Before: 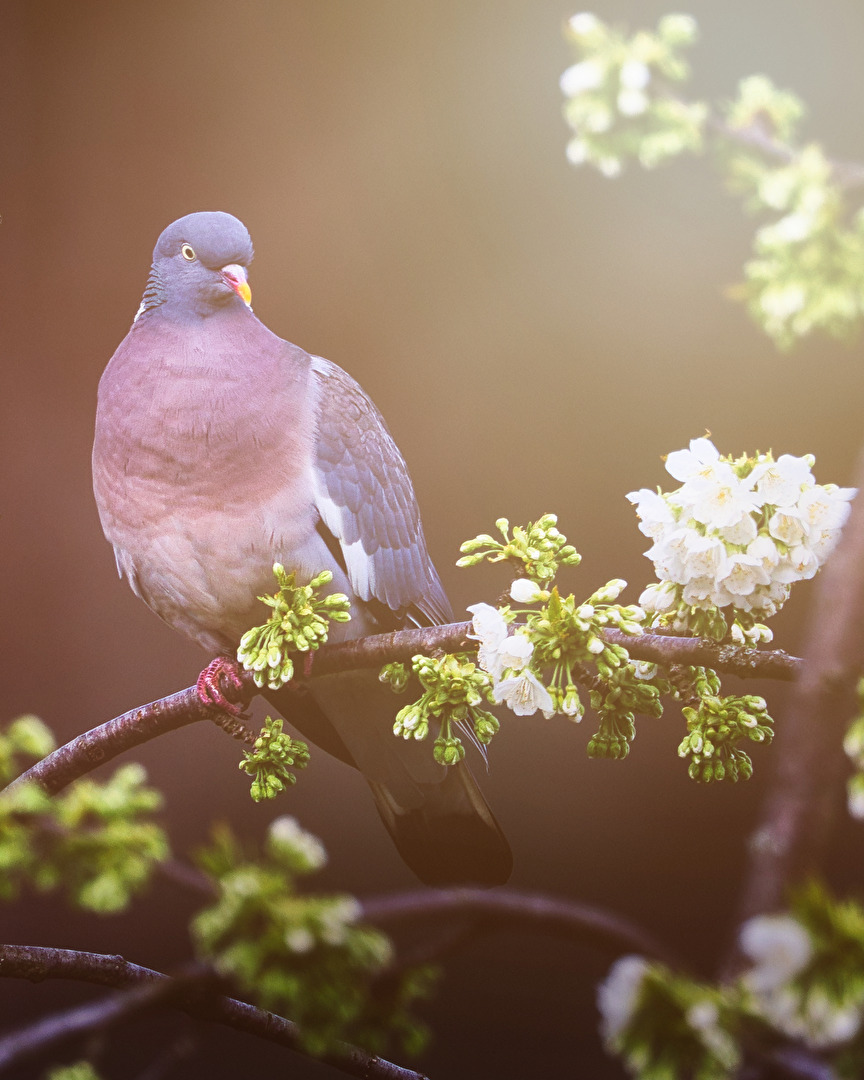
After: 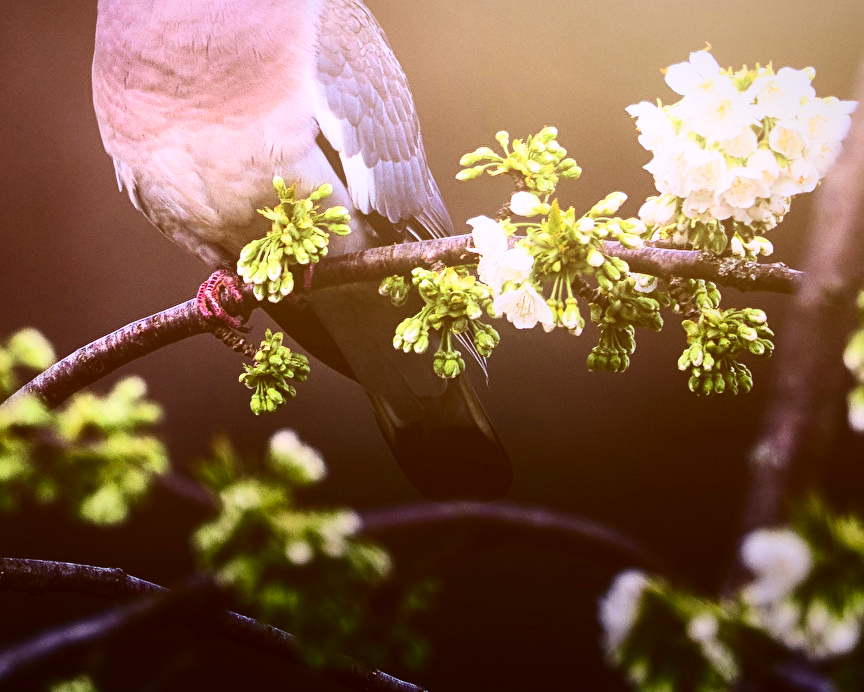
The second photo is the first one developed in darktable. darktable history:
crop and rotate: top 35.894%
contrast brightness saturation: contrast 0.412, brightness 0.044, saturation 0.253
color correction: highlights a* 3.11, highlights b* -1.34, shadows a* -0.066, shadows b* 2.45, saturation 0.976
vignetting: fall-off start 85.44%, fall-off radius 80.12%, brightness -0.395, saturation 0.005, width/height ratio 1.227, unbound false
